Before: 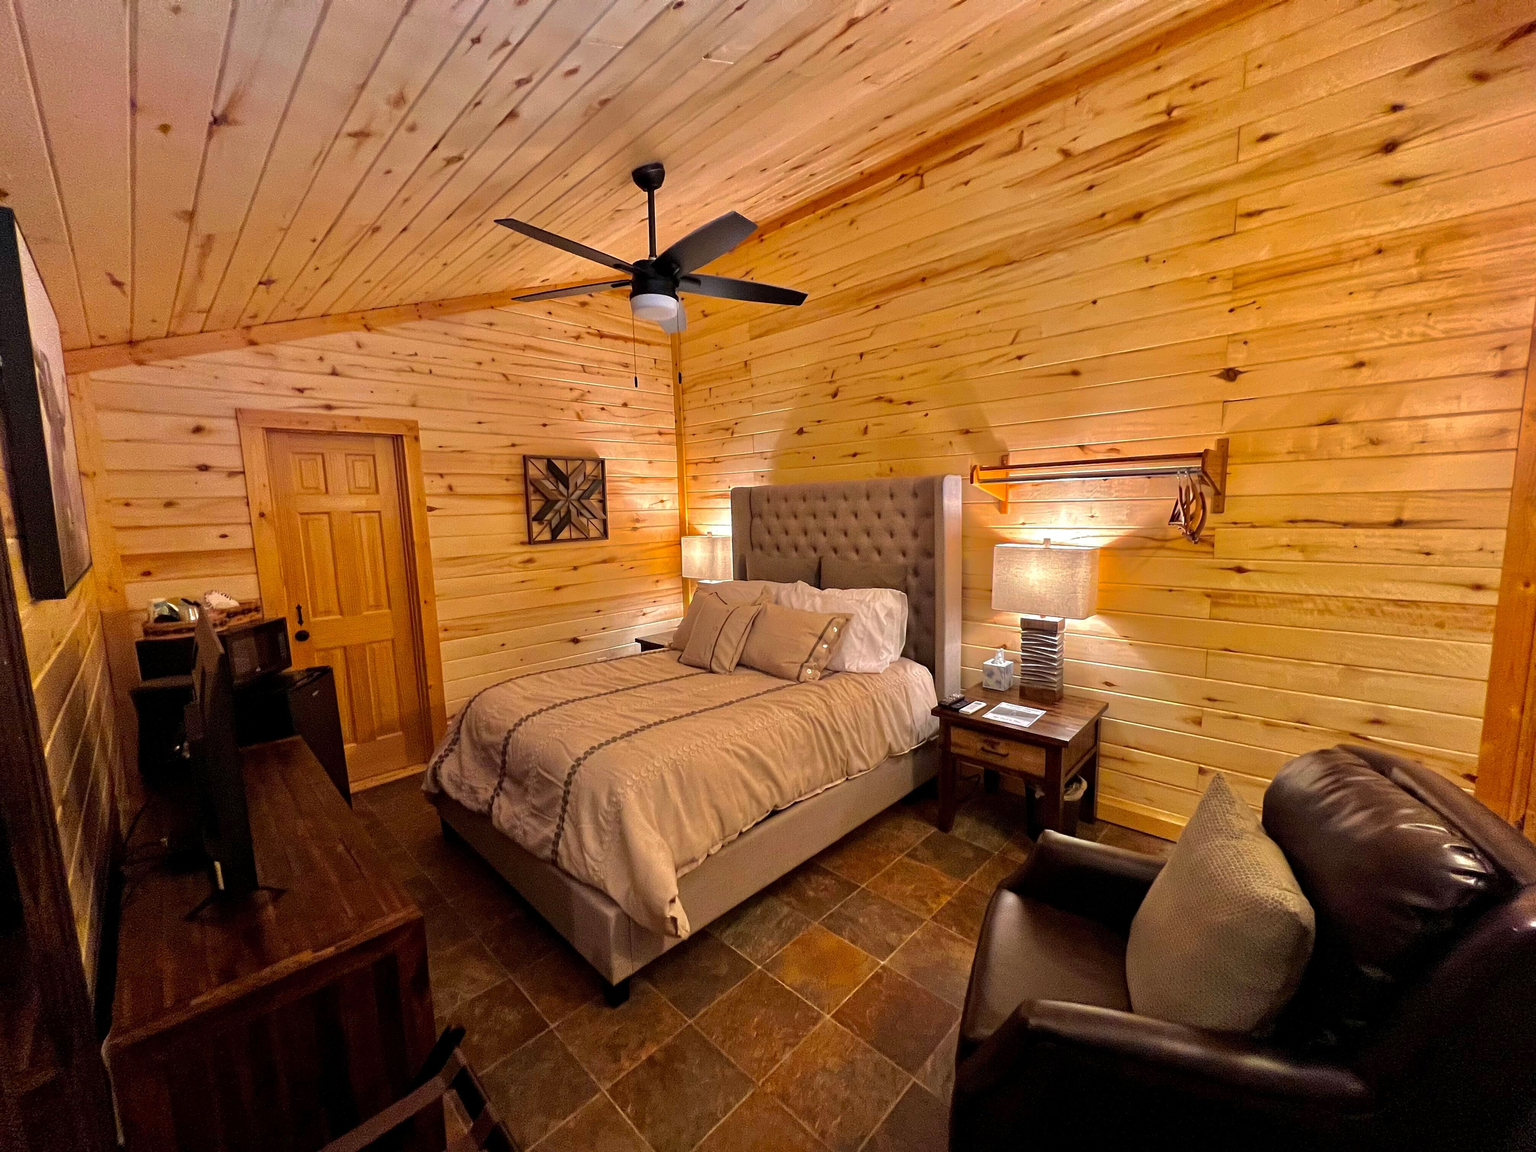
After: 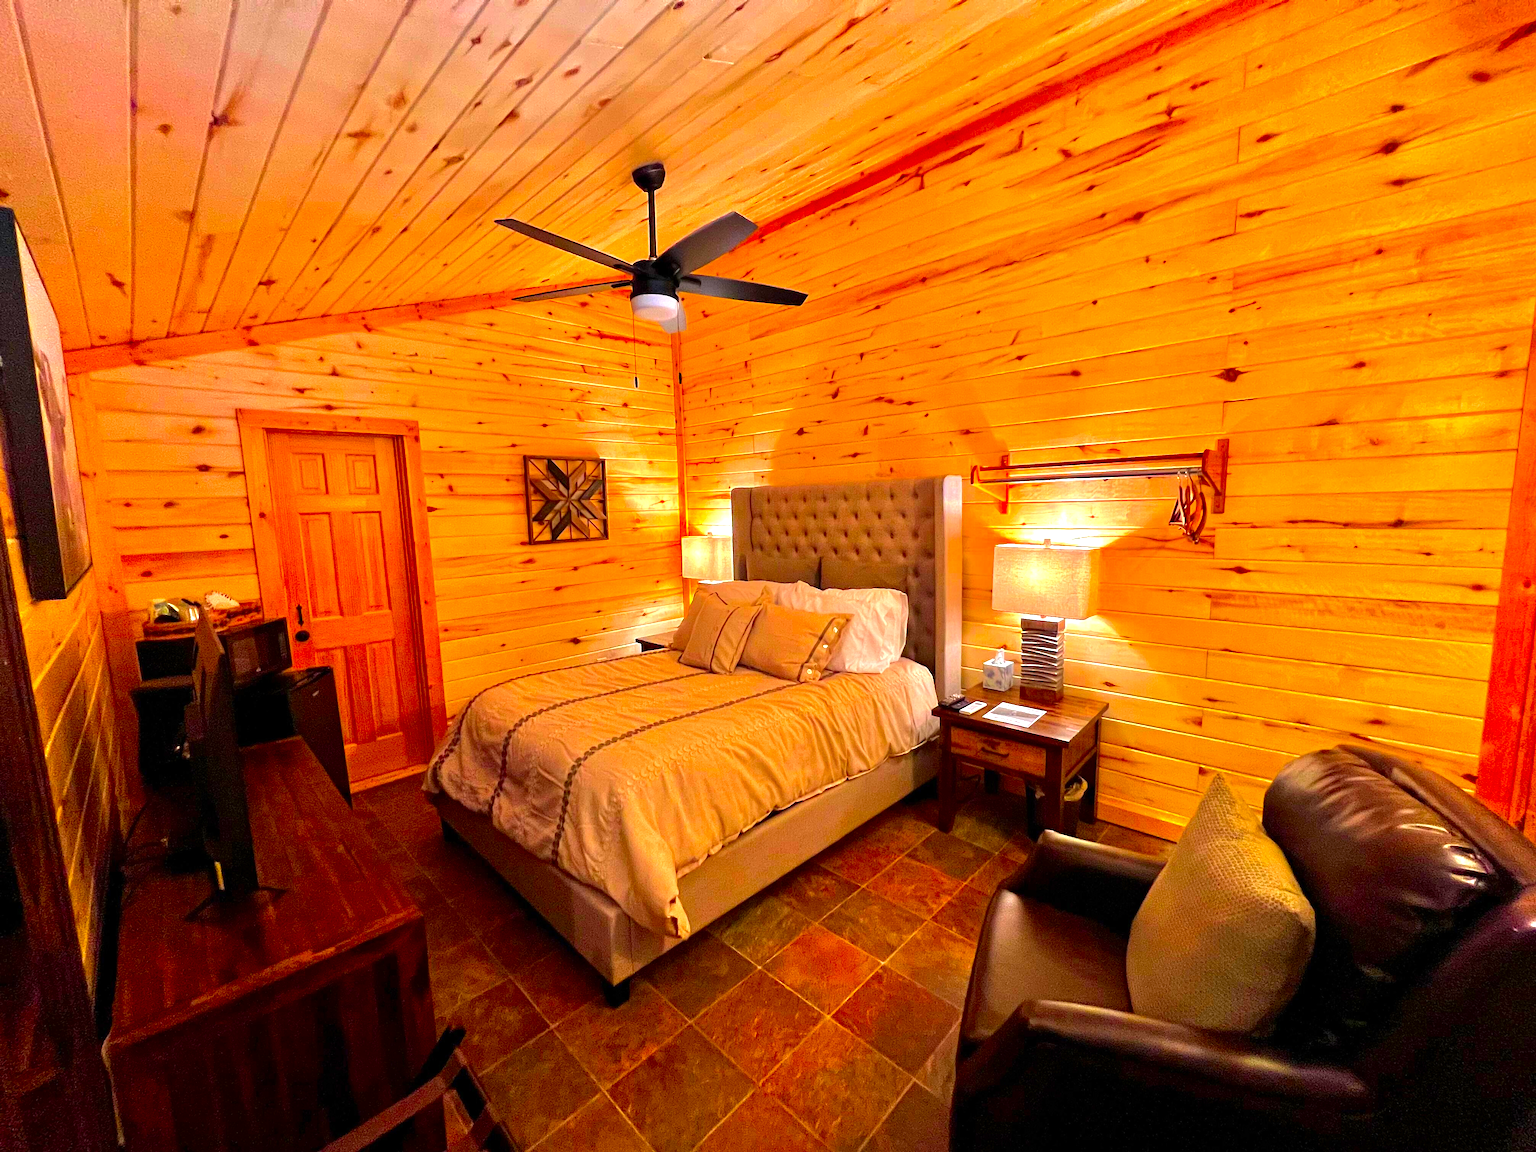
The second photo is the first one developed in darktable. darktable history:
exposure: exposure 0.605 EV, compensate exposure bias true, compensate highlight preservation false
color correction: highlights b* -0.002, saturation 1.78
